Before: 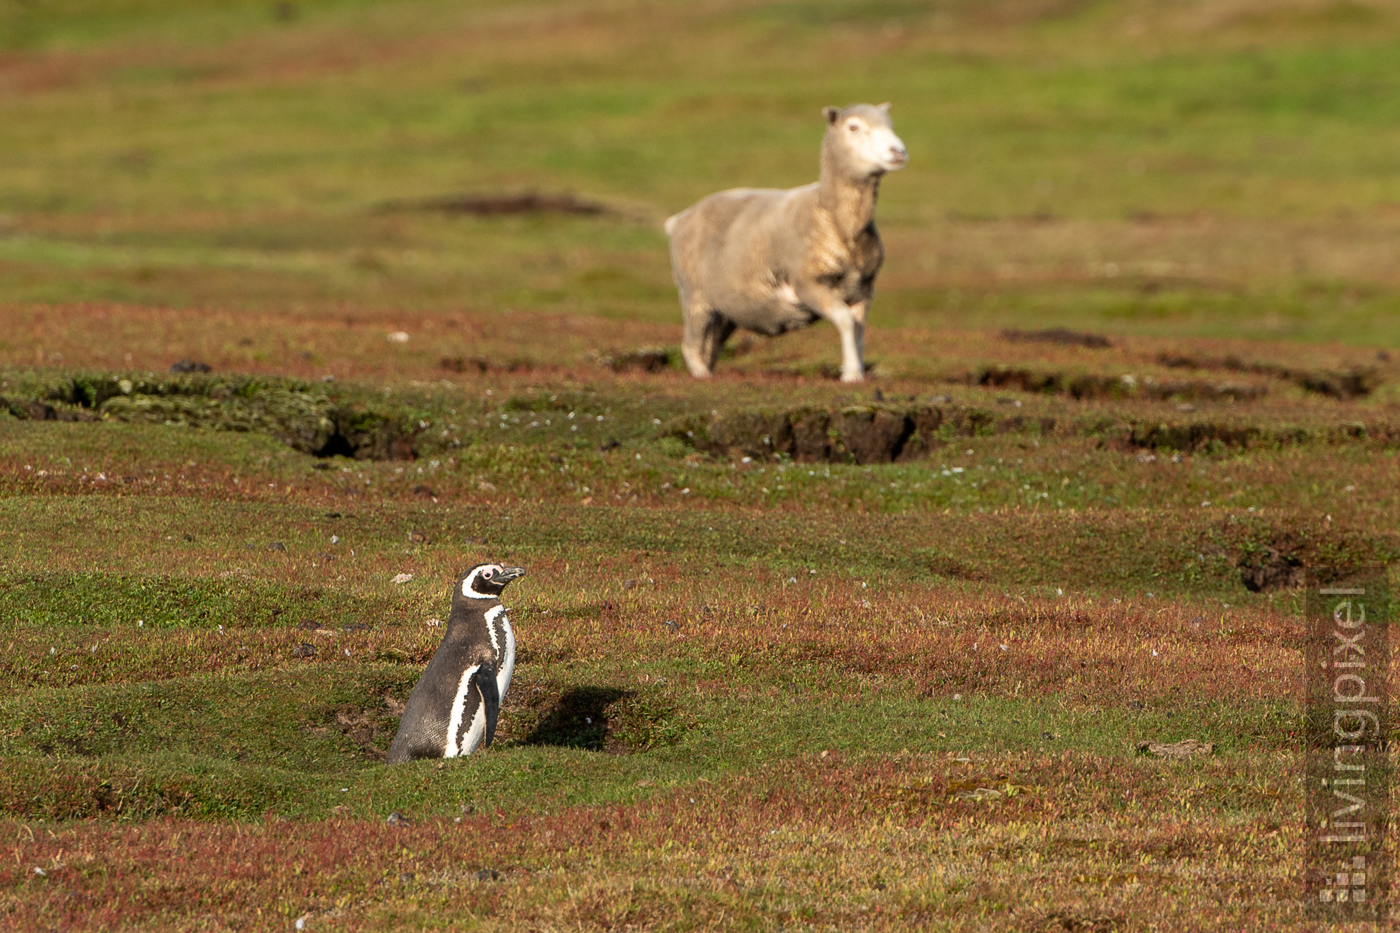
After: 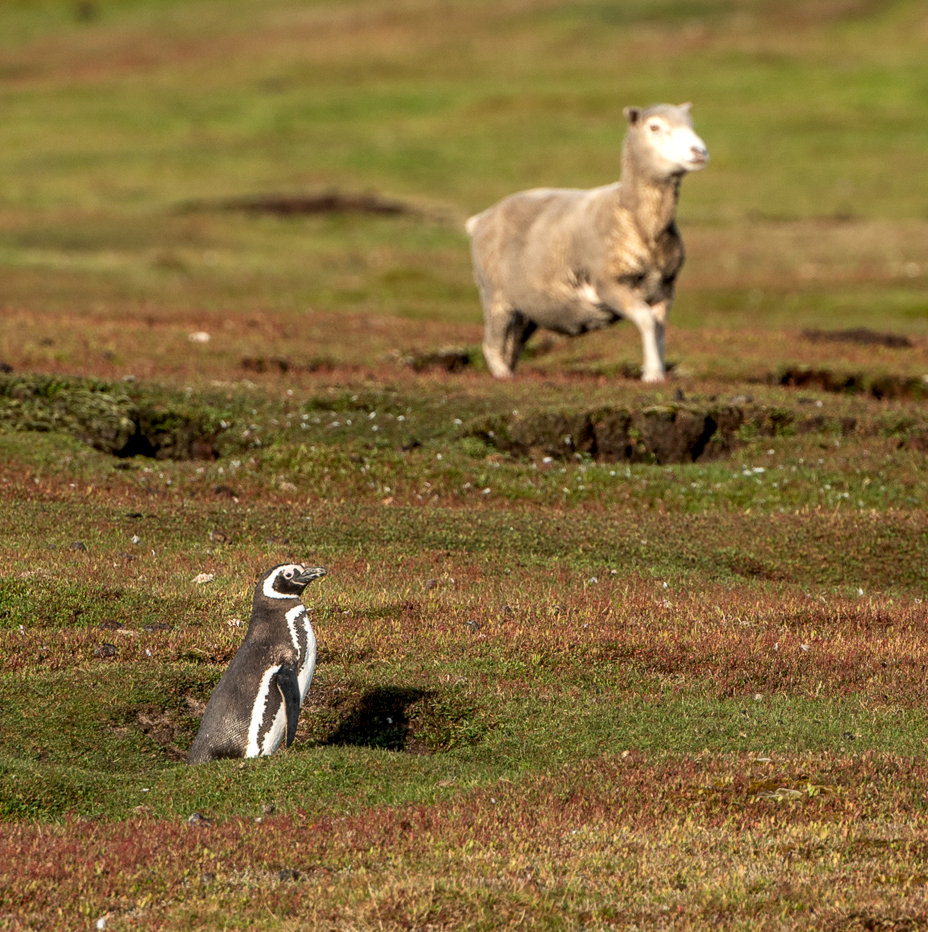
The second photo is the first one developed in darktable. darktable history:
local contrast: detail 130%
crop and rotate: left 14.299%, right 19.376%
